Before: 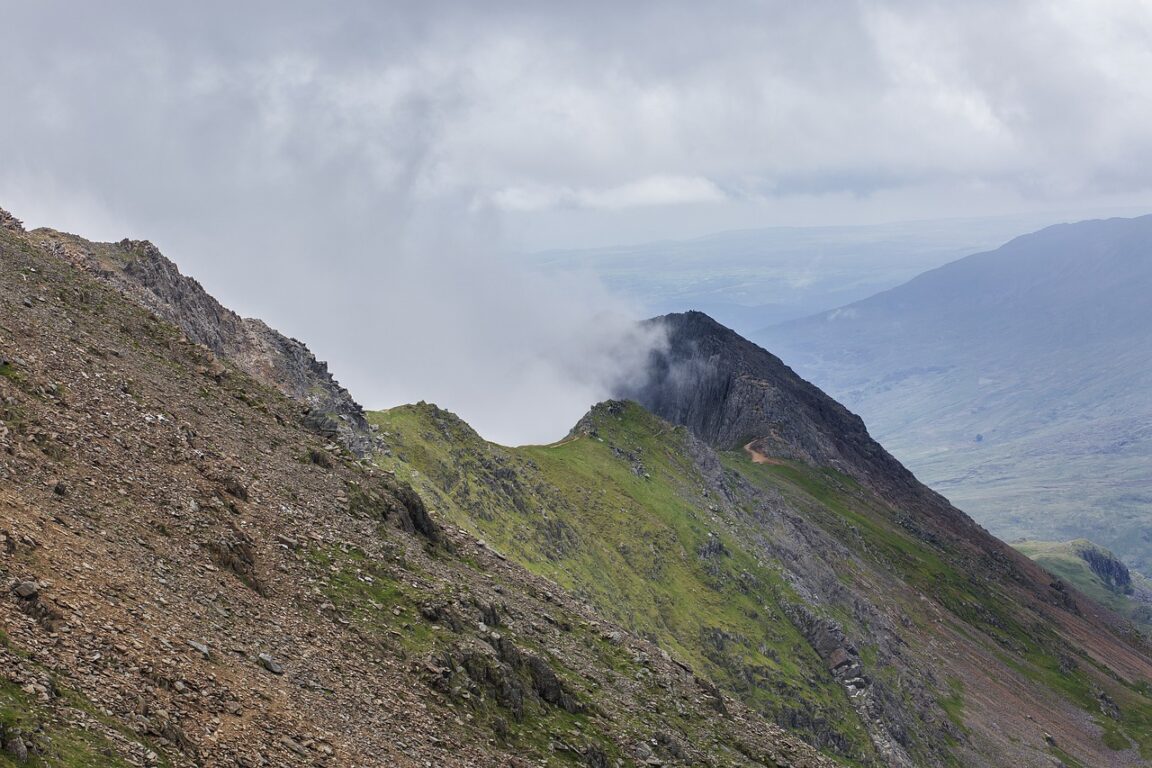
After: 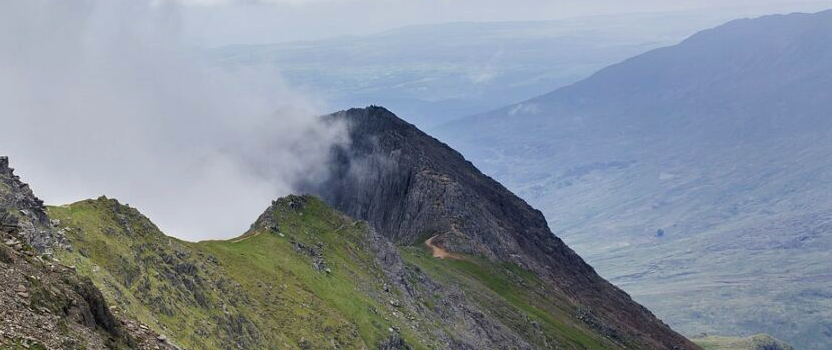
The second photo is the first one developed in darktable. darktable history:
crop and rotate: left 27.701%, top 26.747%, bottom 27.667%
haze removal: compatibility mode true, adaptive false
exposure: black level correction 0, compensate highlight preservation false
